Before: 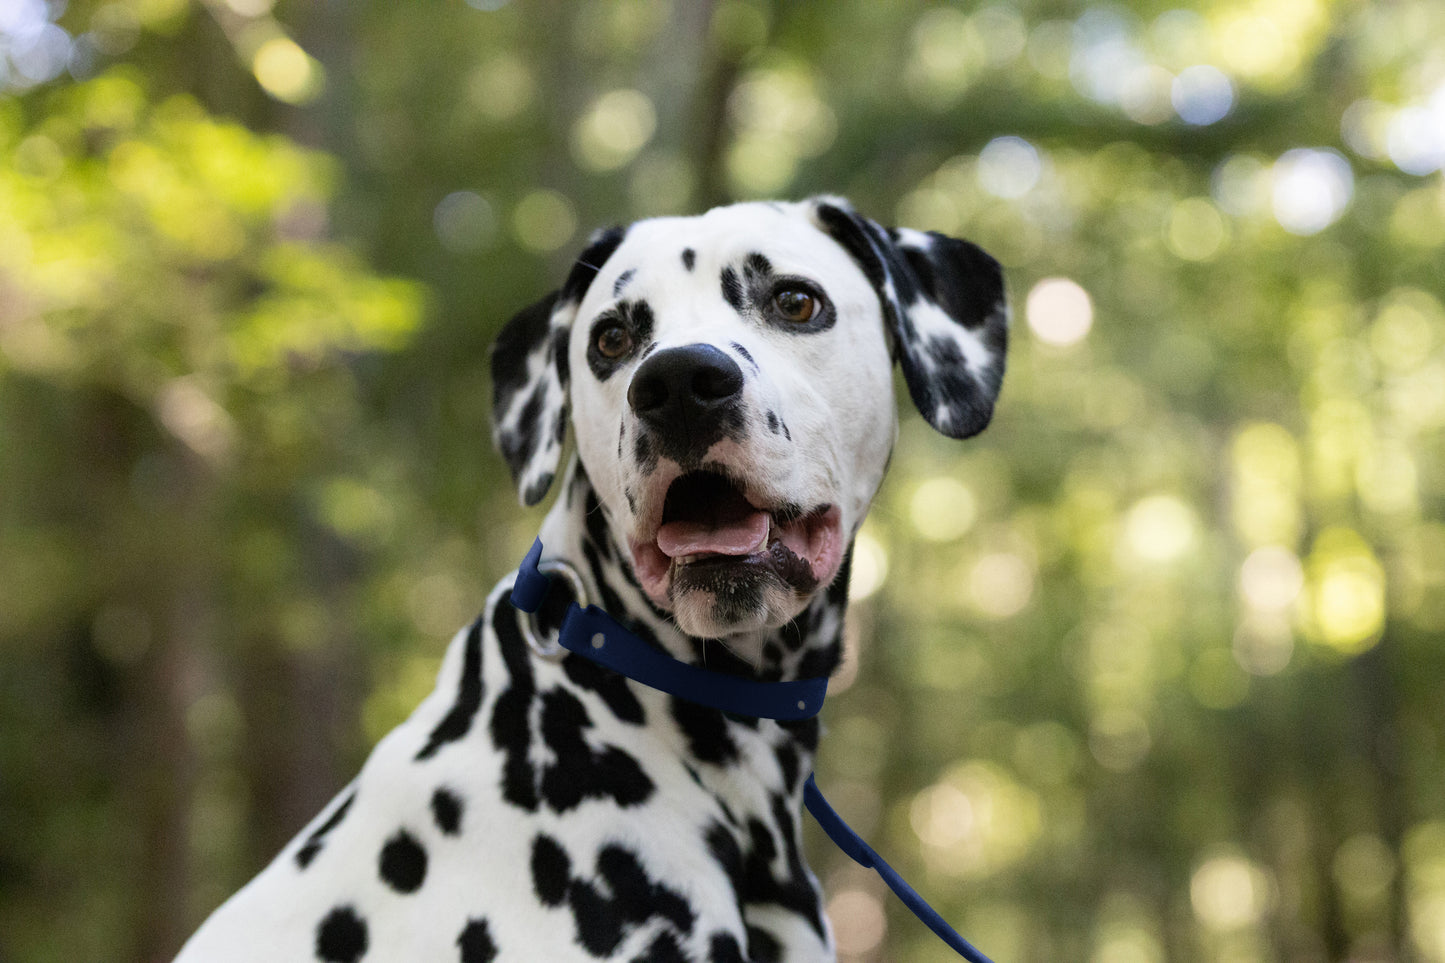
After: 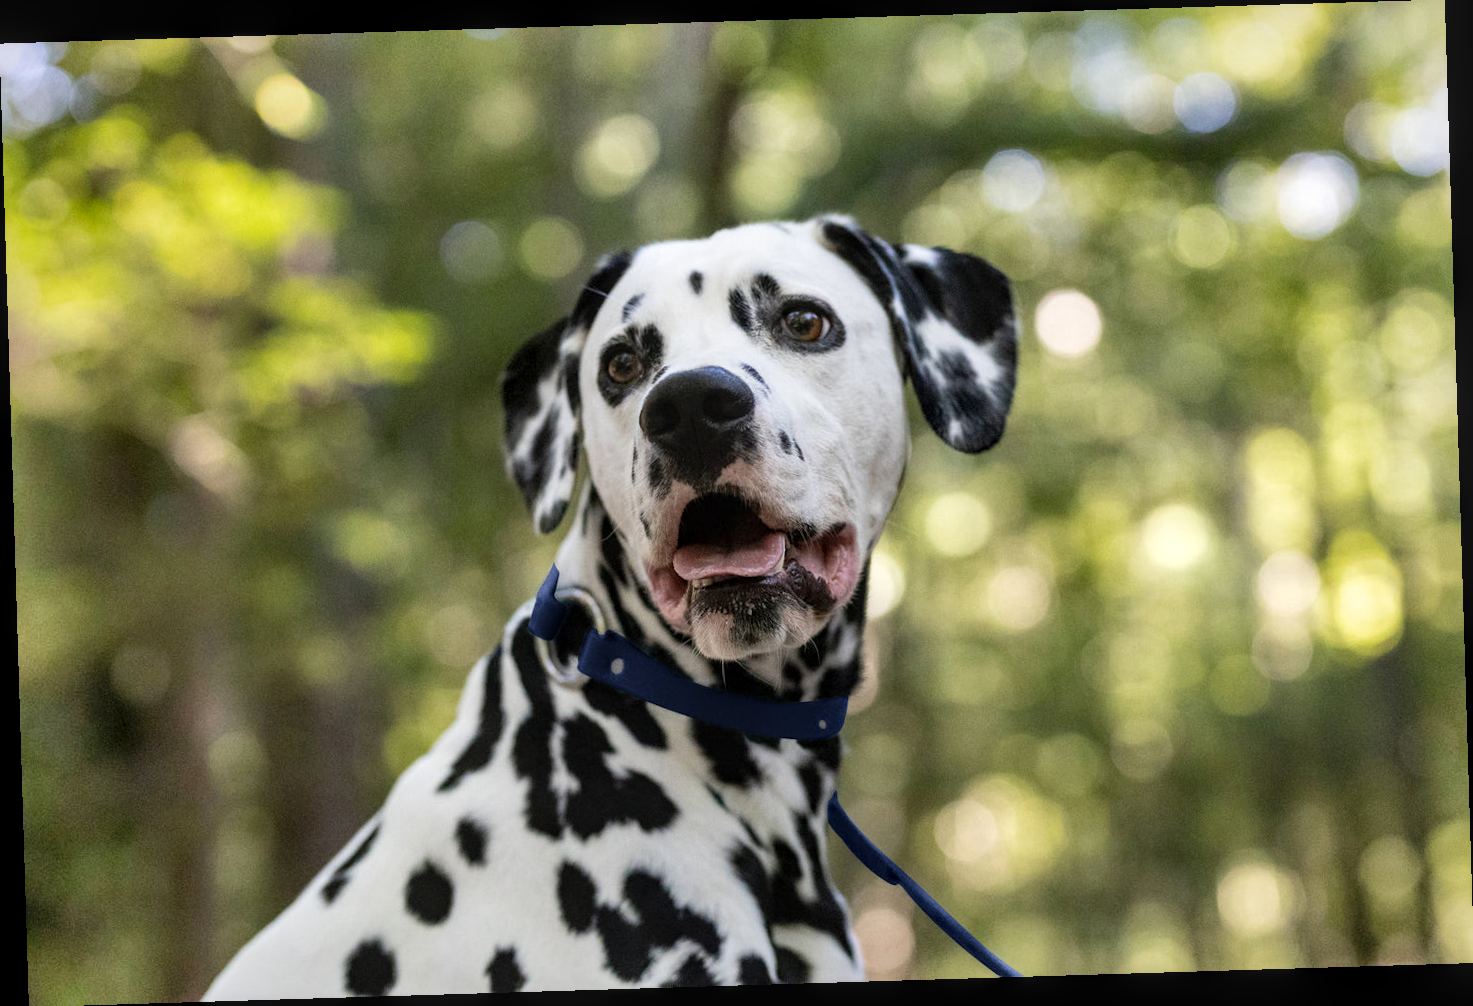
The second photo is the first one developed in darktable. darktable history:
local contrast: on, module defaults
rotate and perspective: rotation -1.75°, automatic cropping off
shadows and highlights: white point adjustment 1, soften with gaussian
